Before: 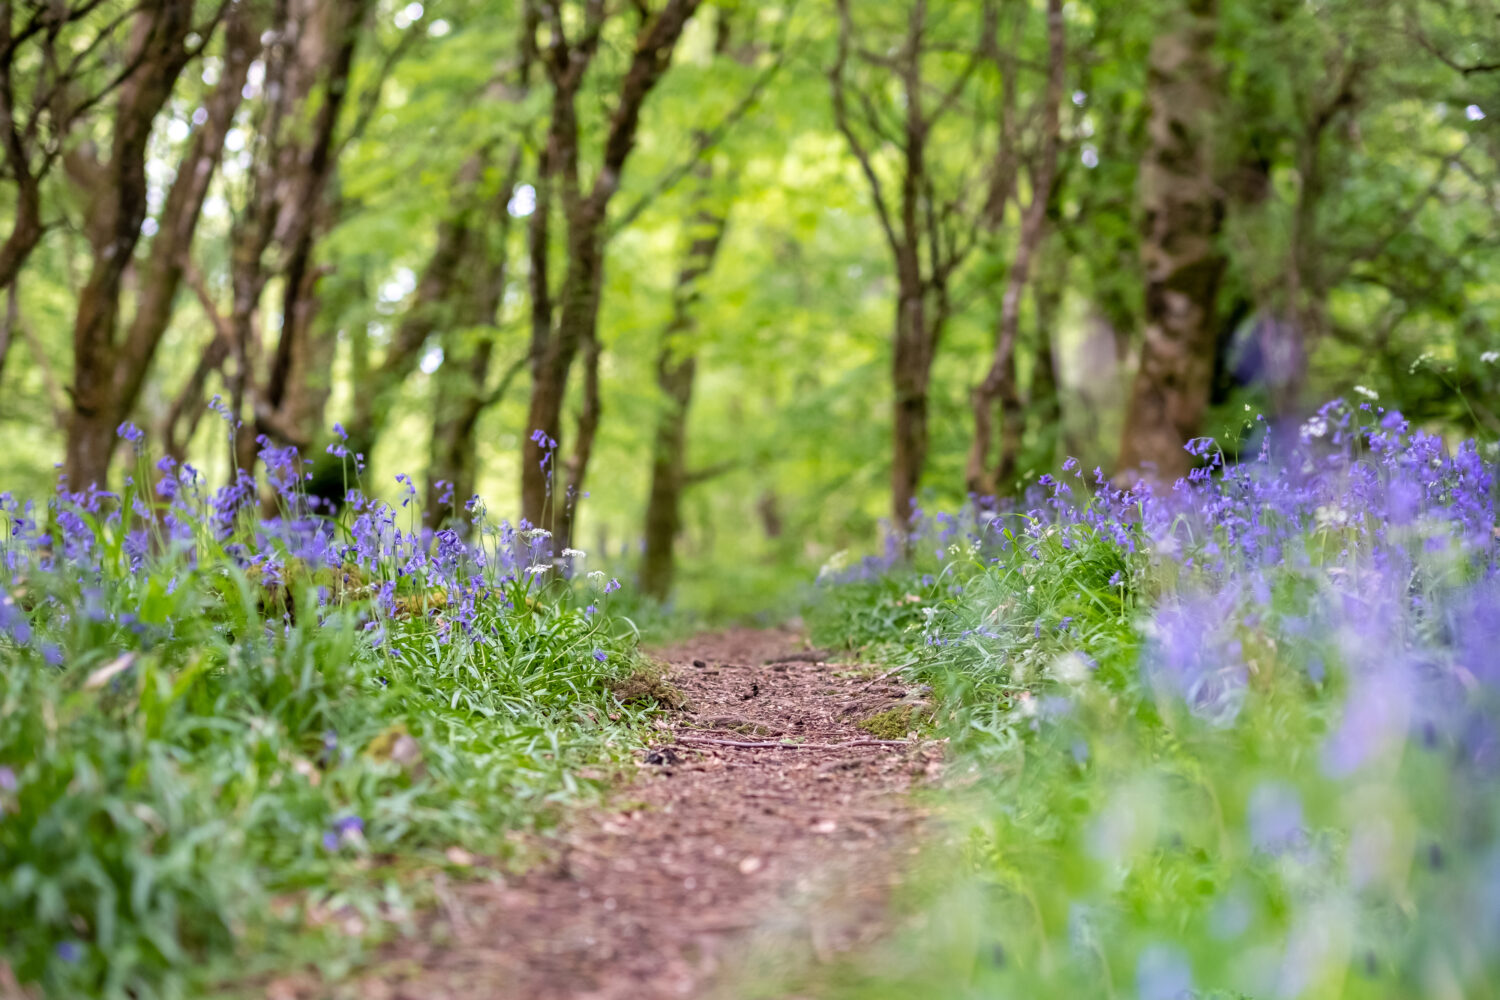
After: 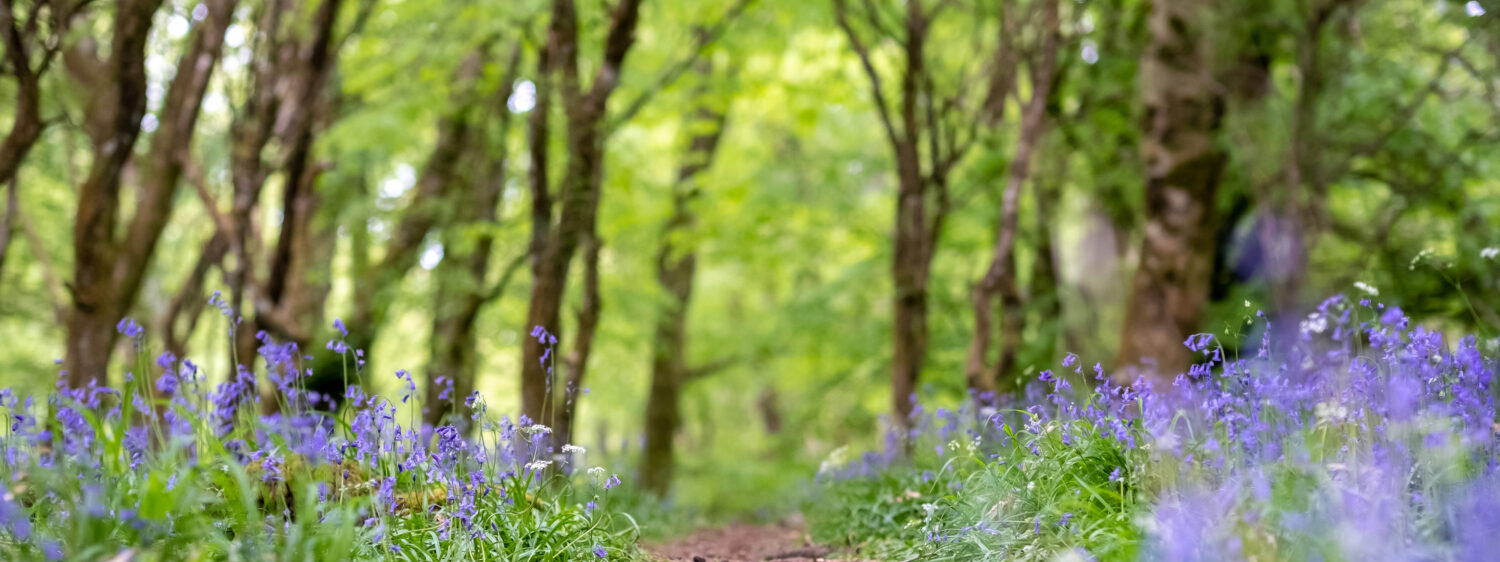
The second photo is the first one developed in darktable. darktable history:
crop and rotate: top 10.458%, bottom 33.34%
